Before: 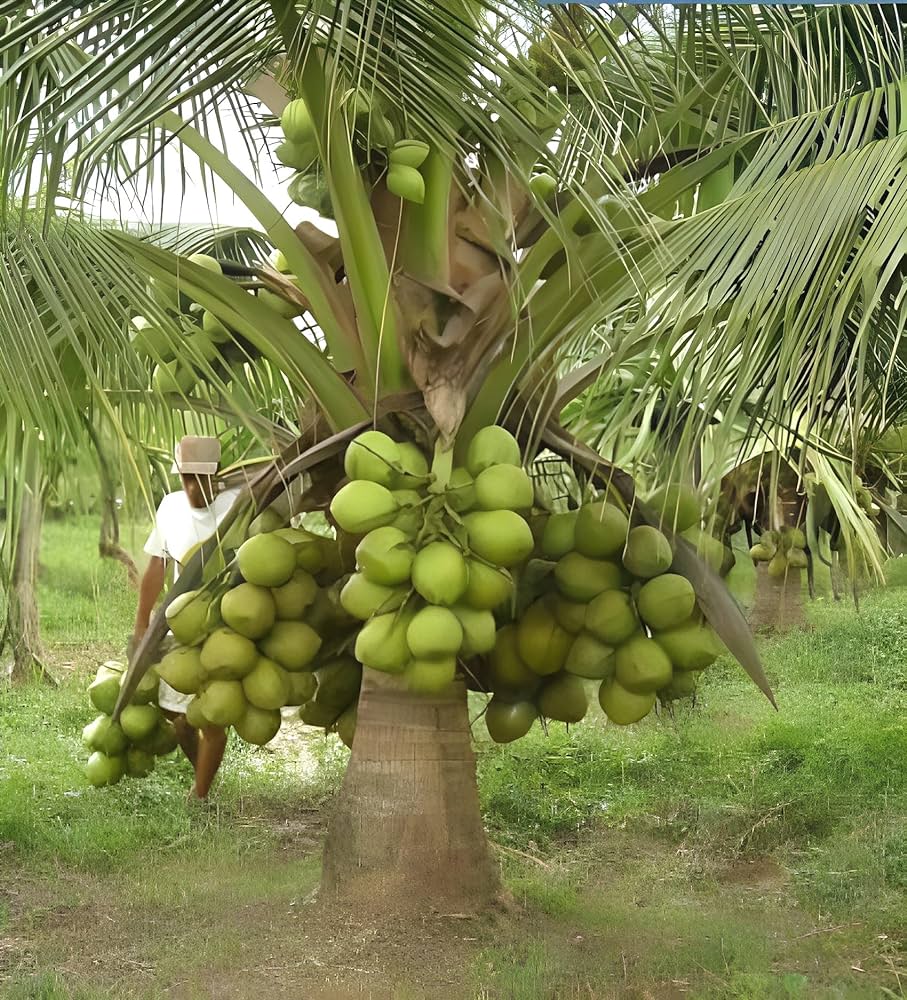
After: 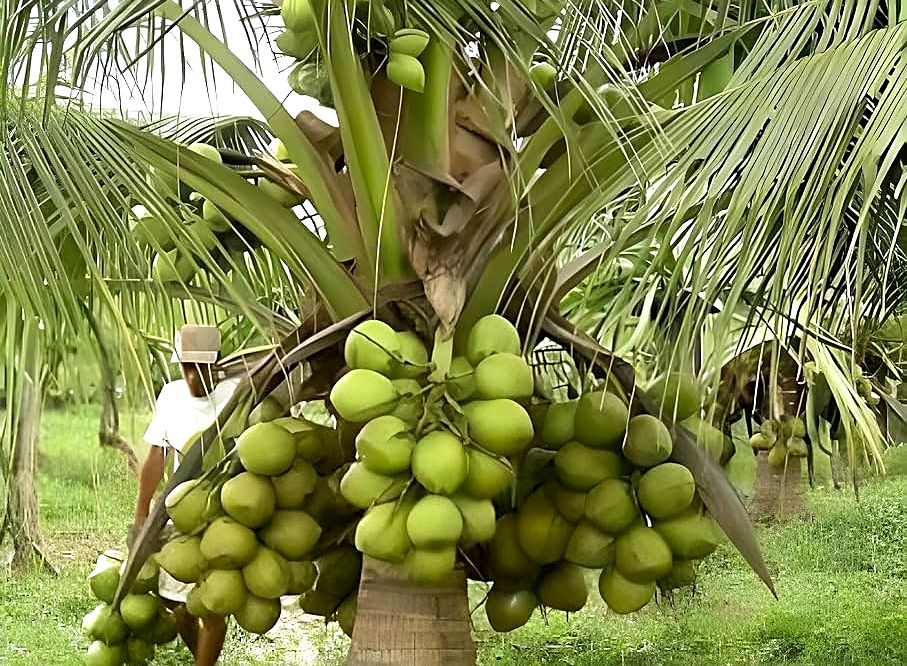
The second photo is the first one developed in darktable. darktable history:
crop: top 11.166%, bottom 22.168%
tone equalizer: -8 EV -0.417 EV, -7 EV -0.389 EV, -6 EV -0.333 EV, -5 EV -0.222 EV, -3 EV 0.222 EV, -2 EV 0.333 EV, -1 EV 0.389 EV, +0 EV 0.417 EV, edges refinement/feathering 500, mask exposure compensation -1.57 EV, preserve details no
sharpen: on, module defaults
exposure: black level correction 0.01, exposure 0.011 EV, compensate highlight preservation false
